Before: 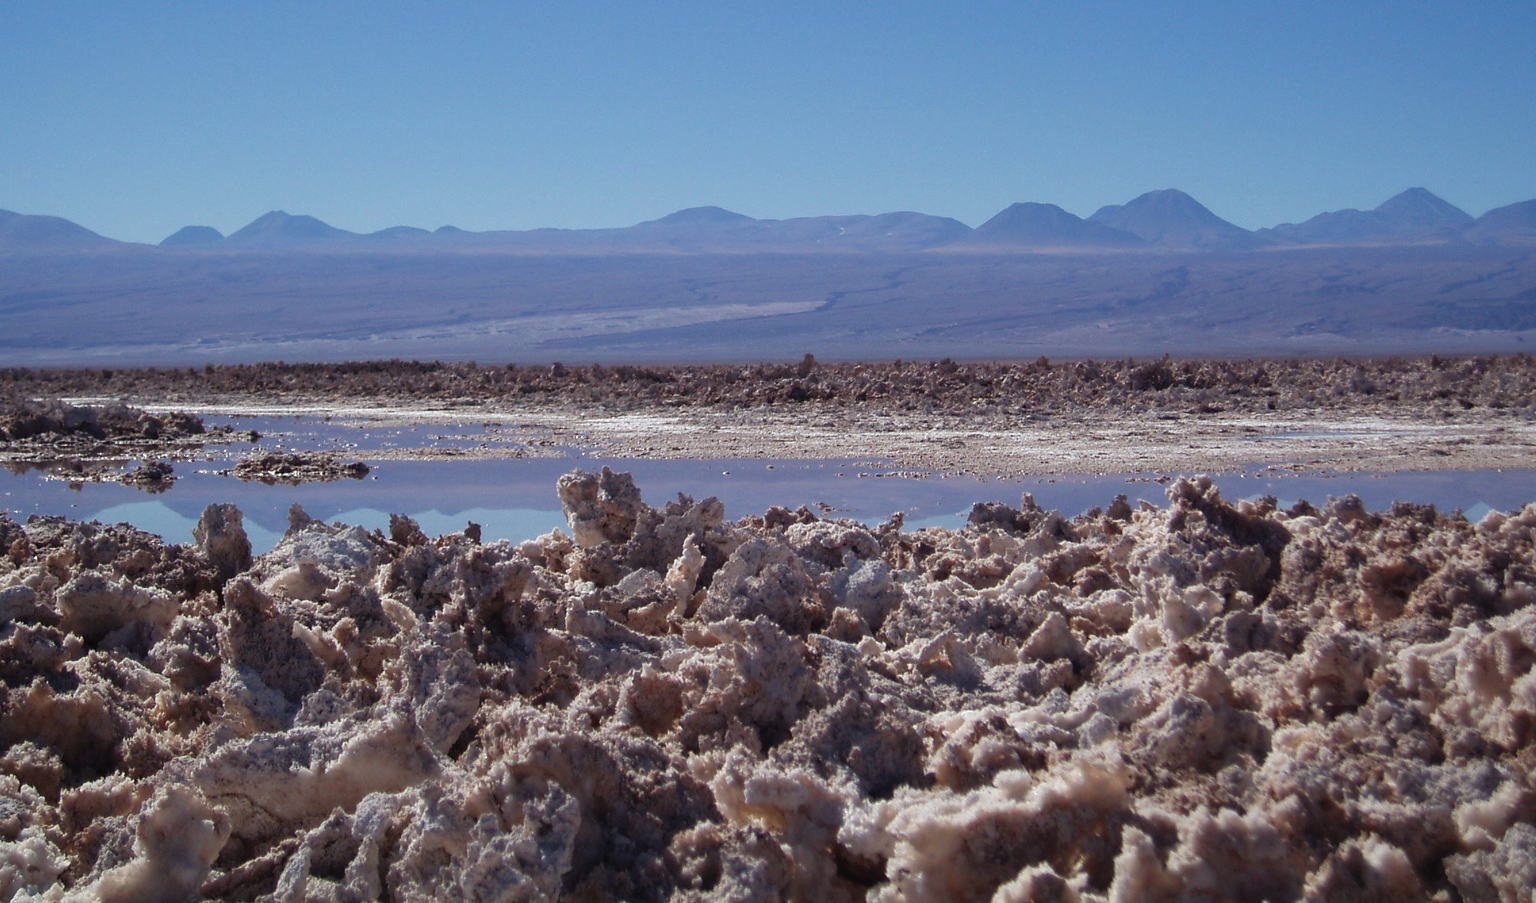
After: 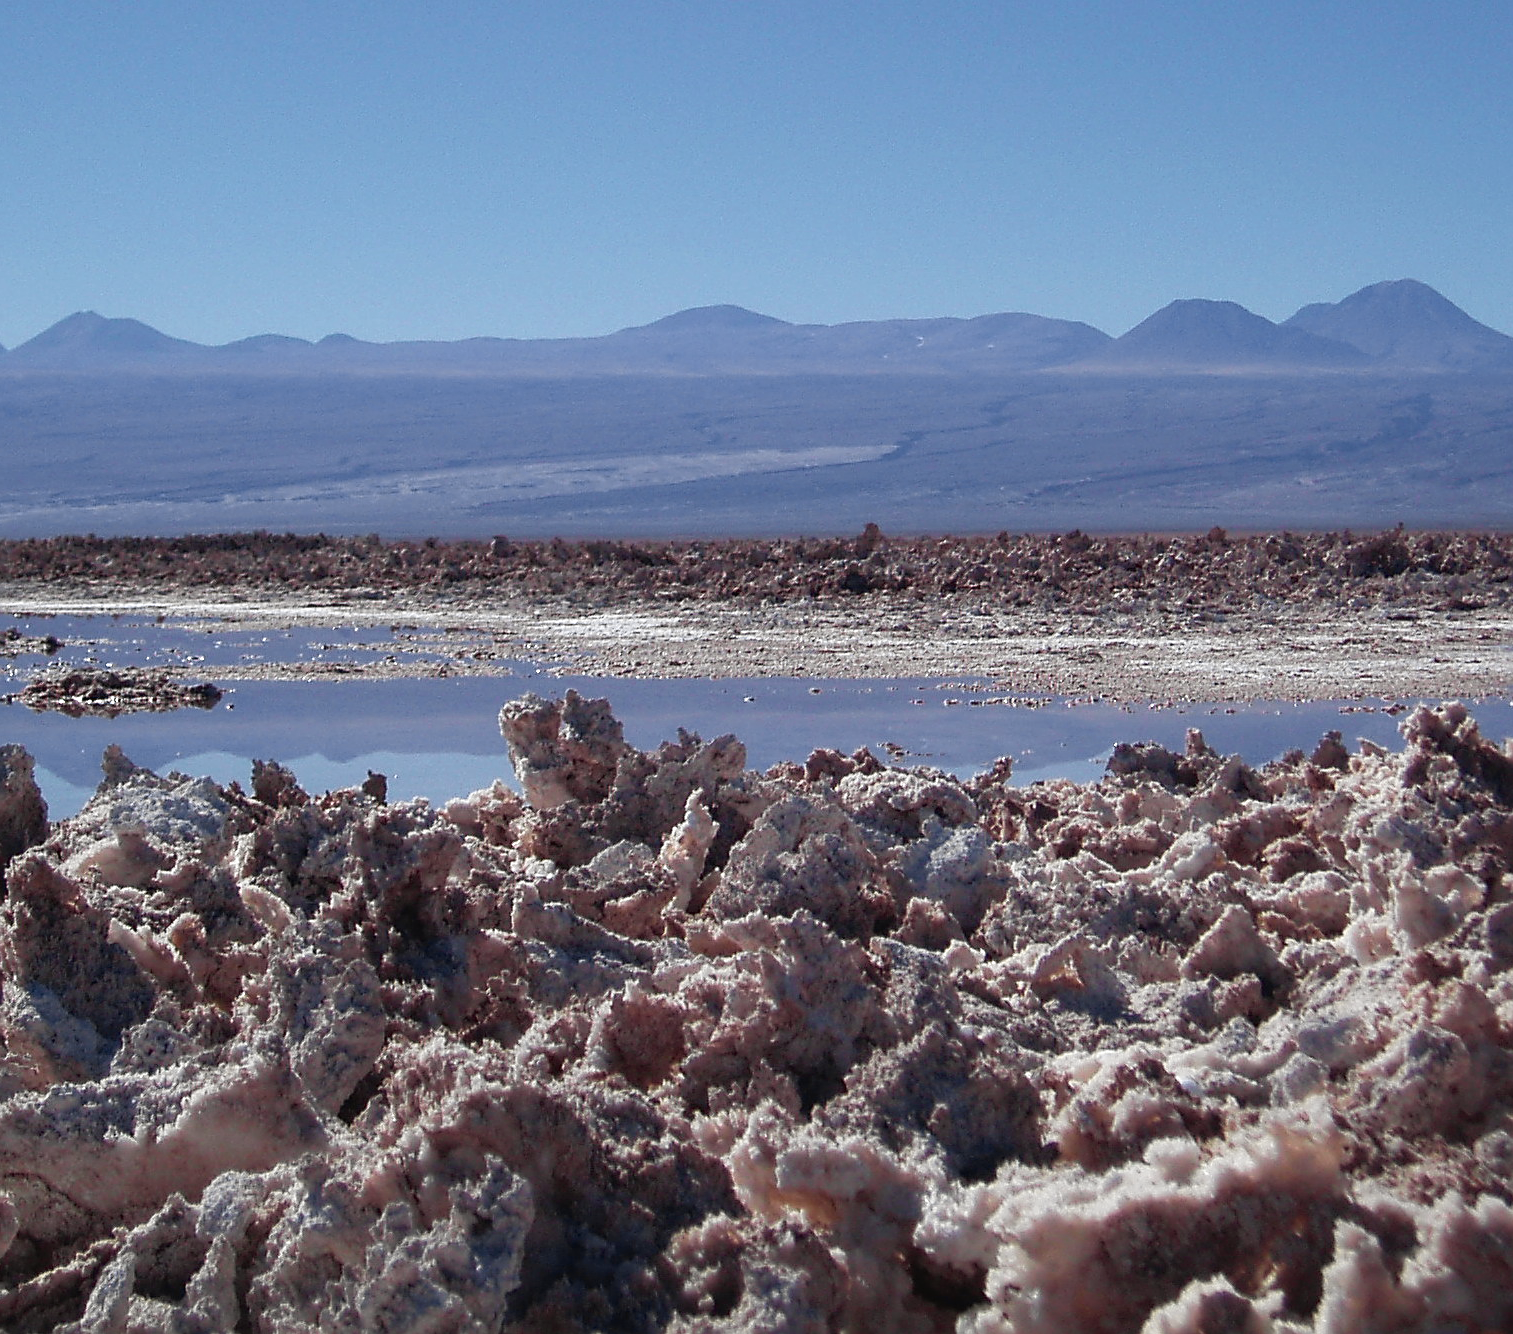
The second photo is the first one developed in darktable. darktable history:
crop and rotate: left 14.292%, right 19.041%
tone curve: curves: ch0 [(0, 0.012) (0.056, 0.046) (0.218, 0.213) (0.606, 0.62) (0.82, 0.846) (1, 1)]; ch1 [(0, 0) (0.226, 0.261) (0.403, 0.437) (0.469, 0.472) (0.495, 0.499) (0.514, 0.504) (0.545, 0.555) (0.59, 0.598) (0.714, 0.733) (1, 1)]; ch2 [(0, 0) (0.269, 0.299) (0.459, 0.45) (0.498, 0.499) (0.523, 0.512) (0.568, 0.558) (0.634, 0.617) (0.702, 0.662) (0.781, 0.775) (1, 1)], color space Lab, independent channels, preserve colors none
sharpen: on, module defaults
